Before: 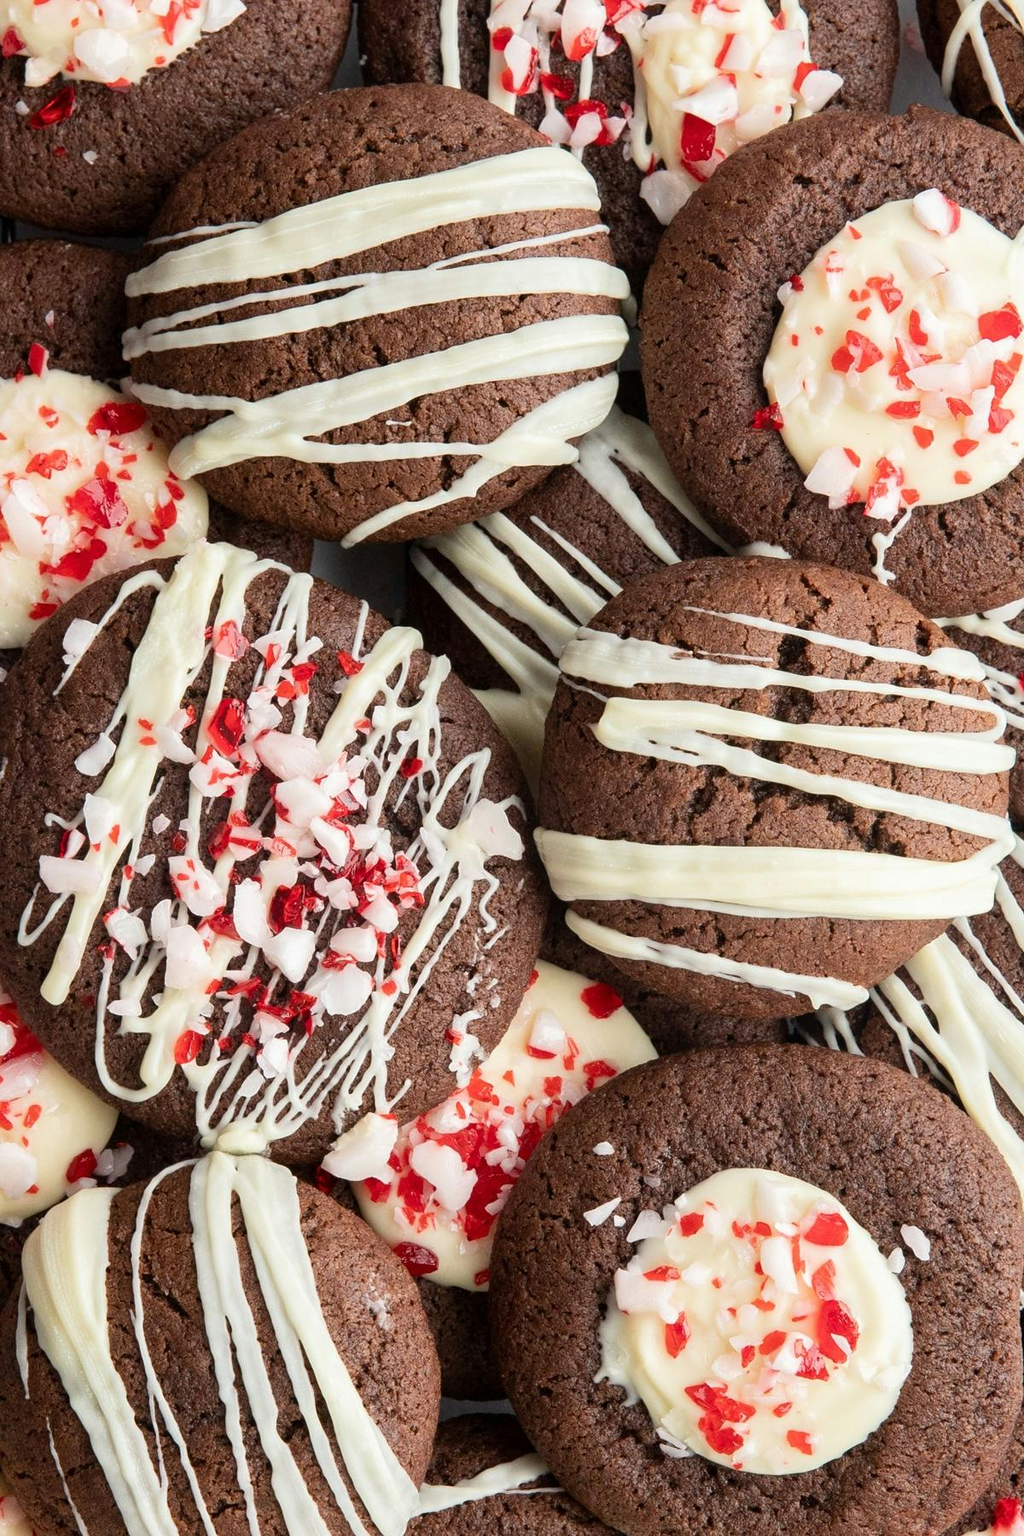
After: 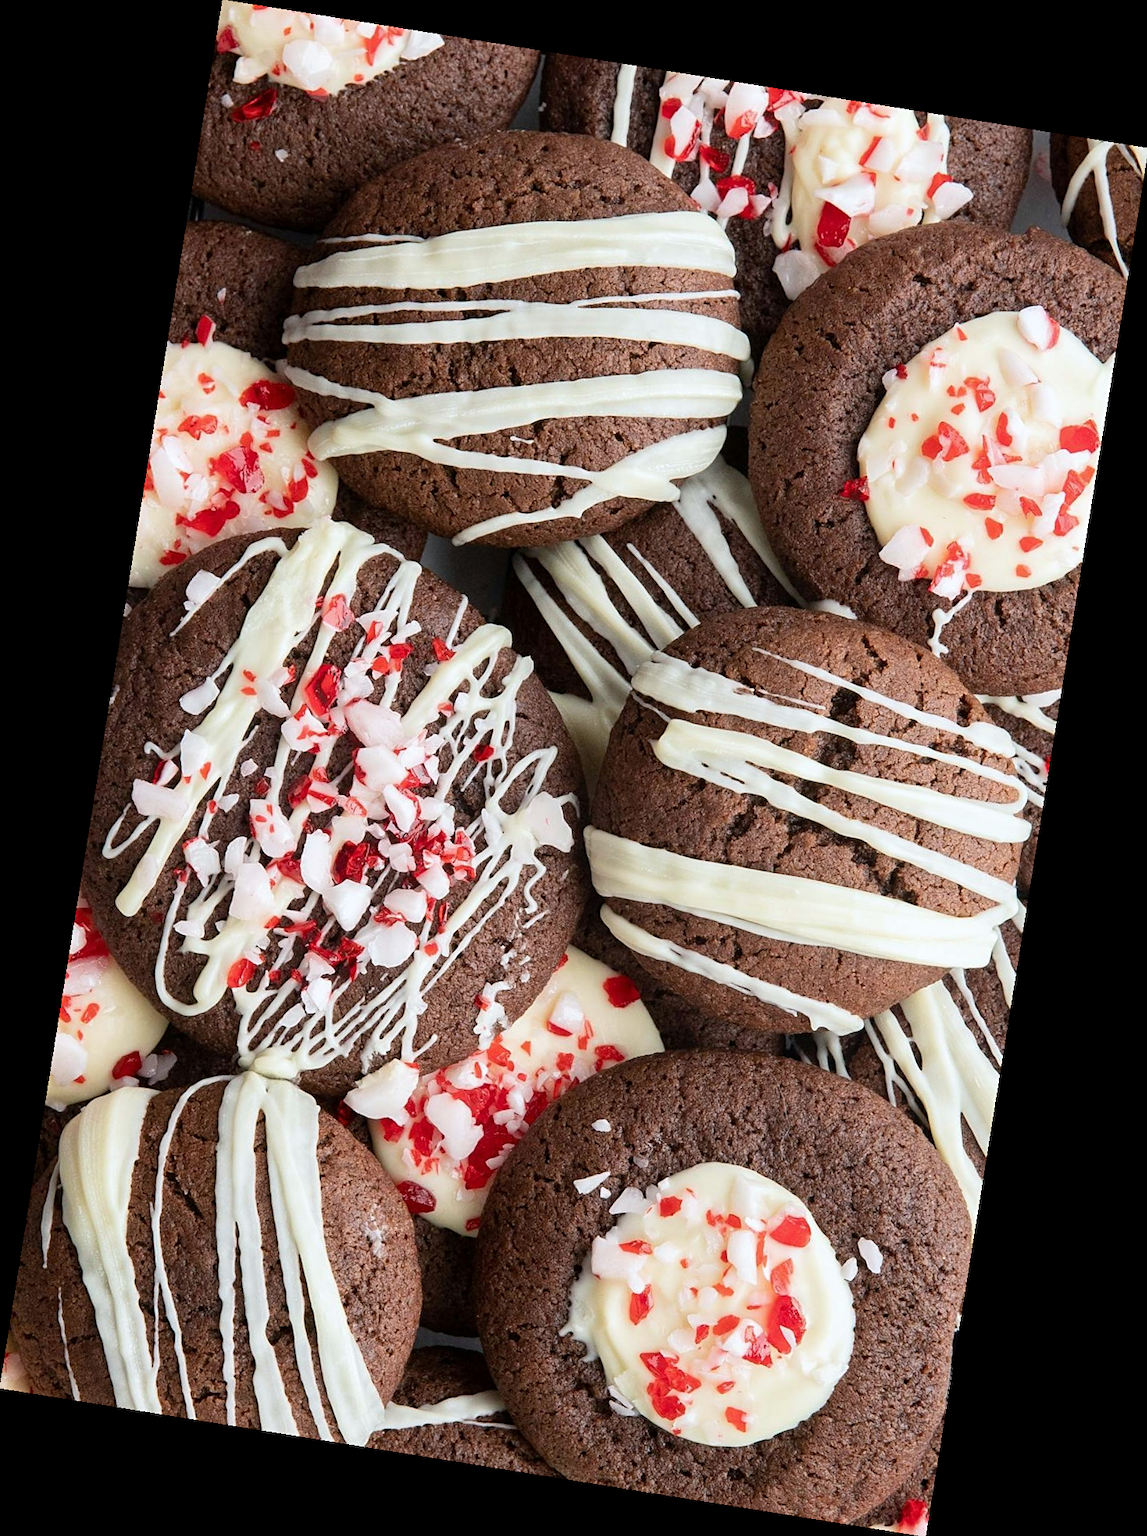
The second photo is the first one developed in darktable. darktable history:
rotate and perspective: rotation 9.12°, automatic cropping off
sharpen: amount 0.2
white balance: red 0.983, blue 1.036
